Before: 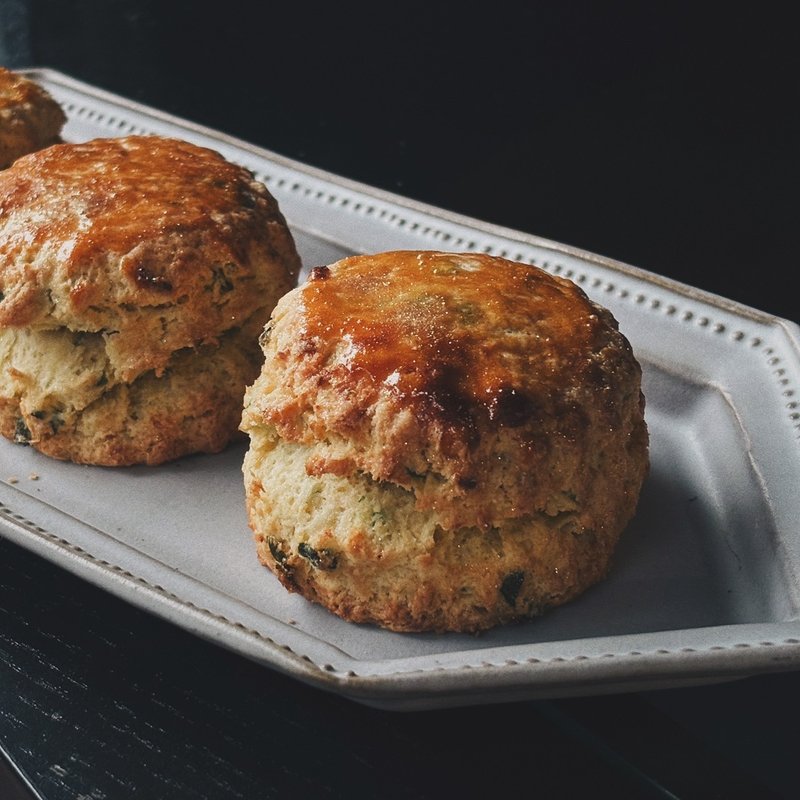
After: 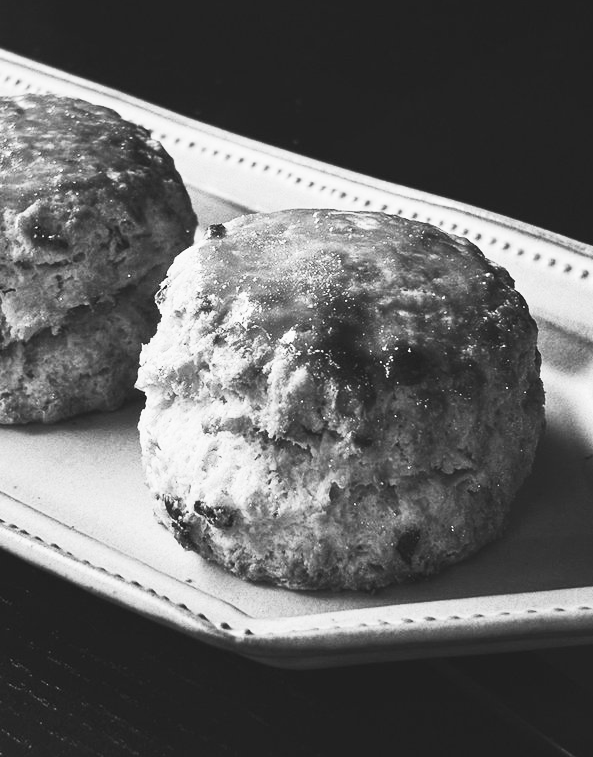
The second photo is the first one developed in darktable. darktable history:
crop and rotate: left 13.15%, top 5.251%, right 12.609%
exposure: exposure -0.064 EV, compensate highlight preservation false
contrast brightness saturation: contrast 0.53, brightness 0.47, saturation -1
